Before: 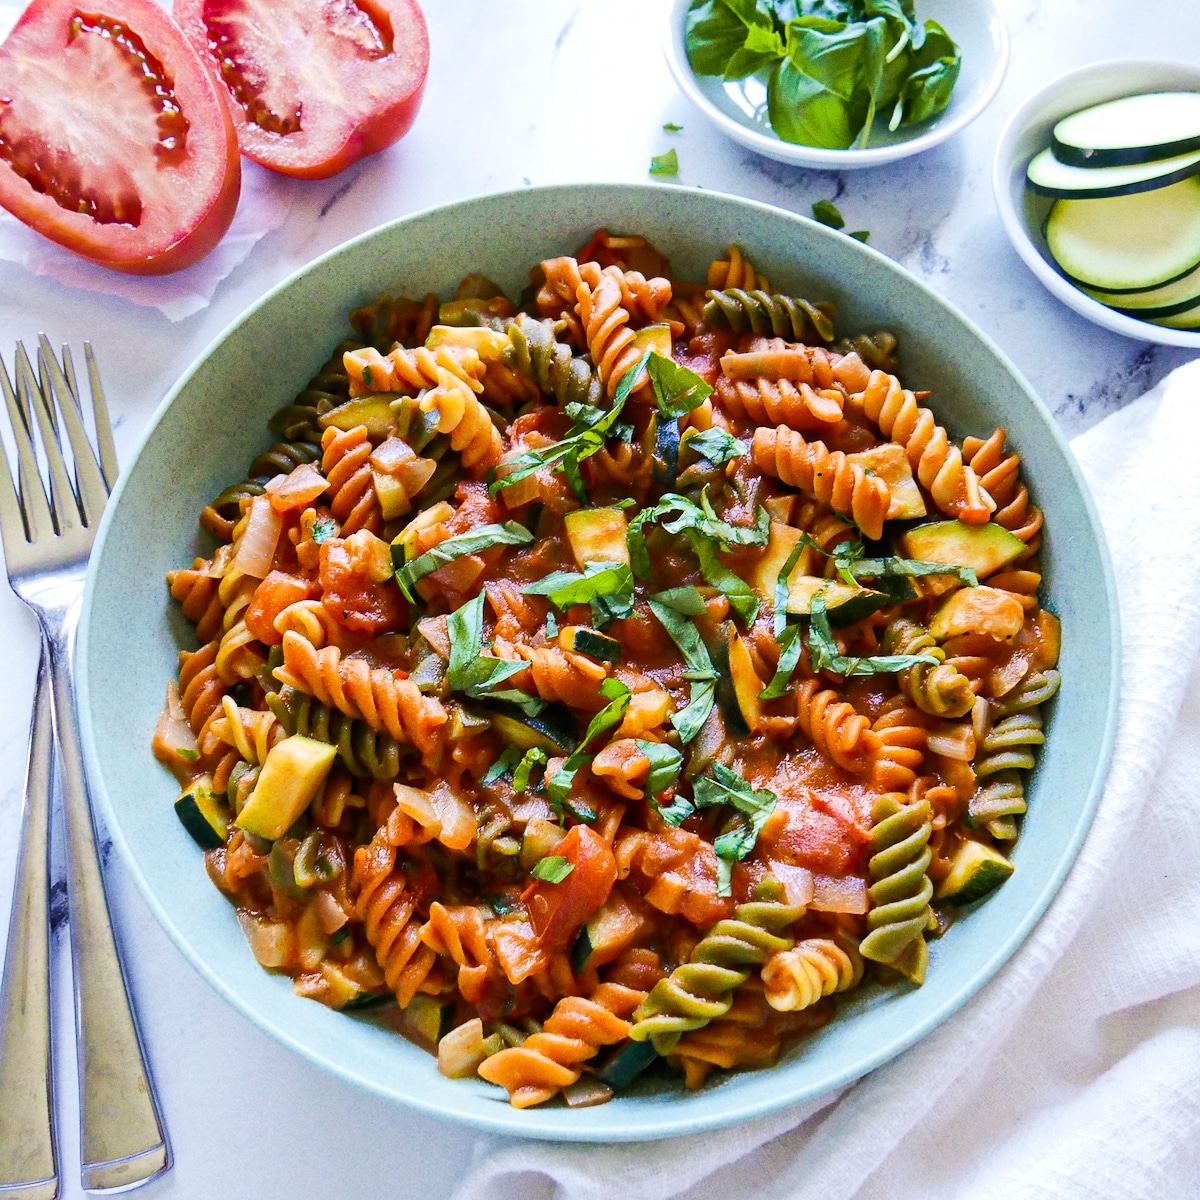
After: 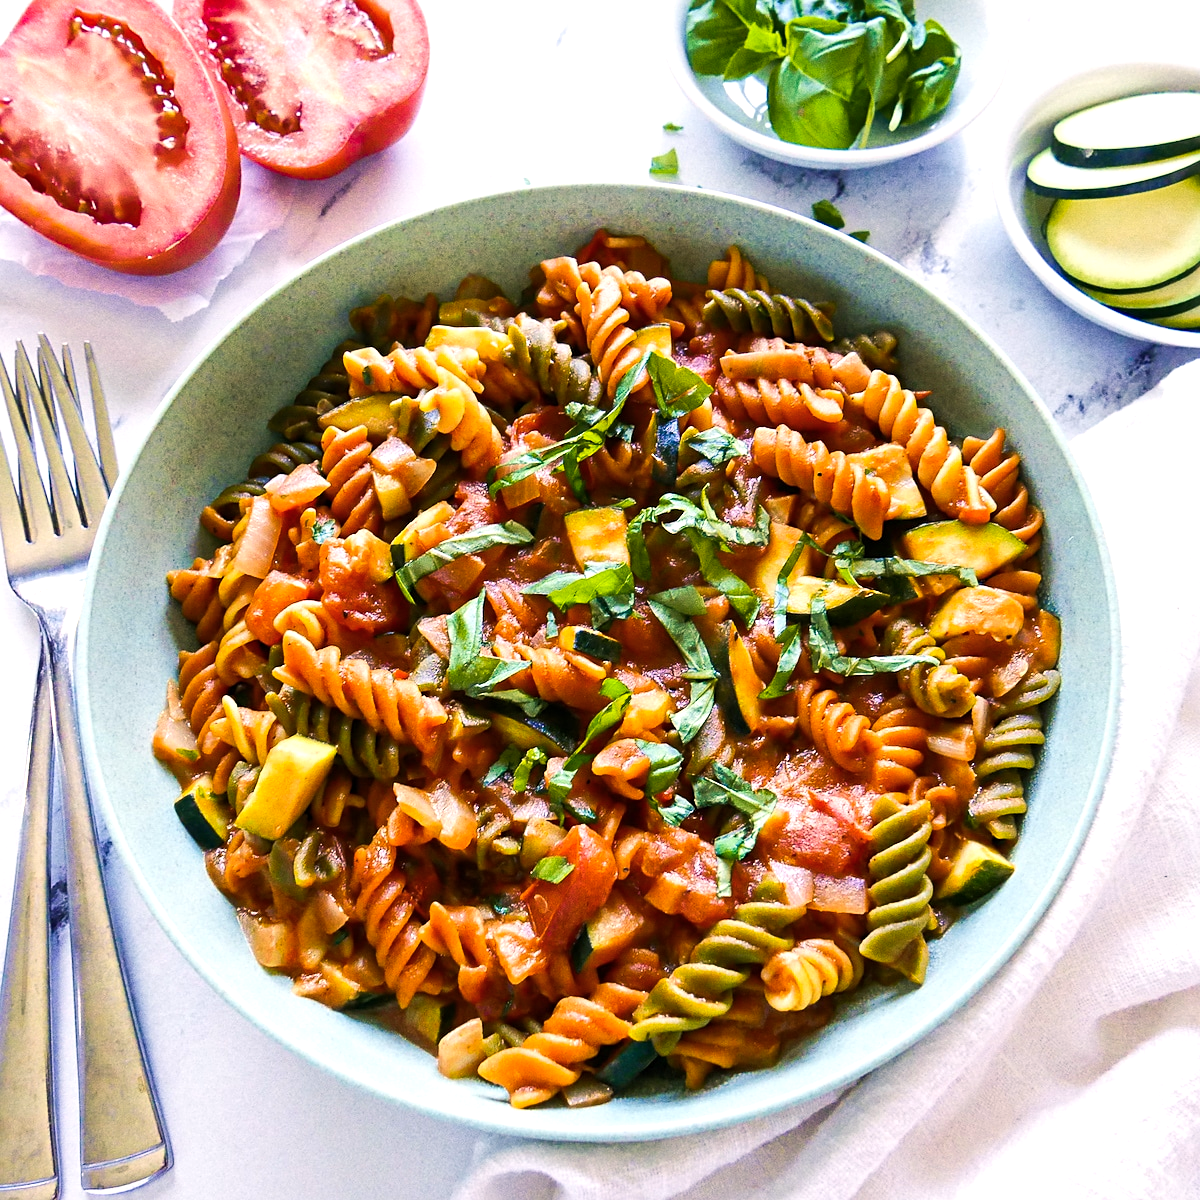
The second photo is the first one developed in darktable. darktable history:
color balance rgb: highlights gain › chroma 3.097%, highlights gain › hue 60.2°, perceptual saturation grading › global saturation 0.647%, perceptual brilliance grading › highlights 9.632%, perceptual brilliance grading › mid-tones 5.074%, global vibrance 14.698%
sharpen: amount 0.212
